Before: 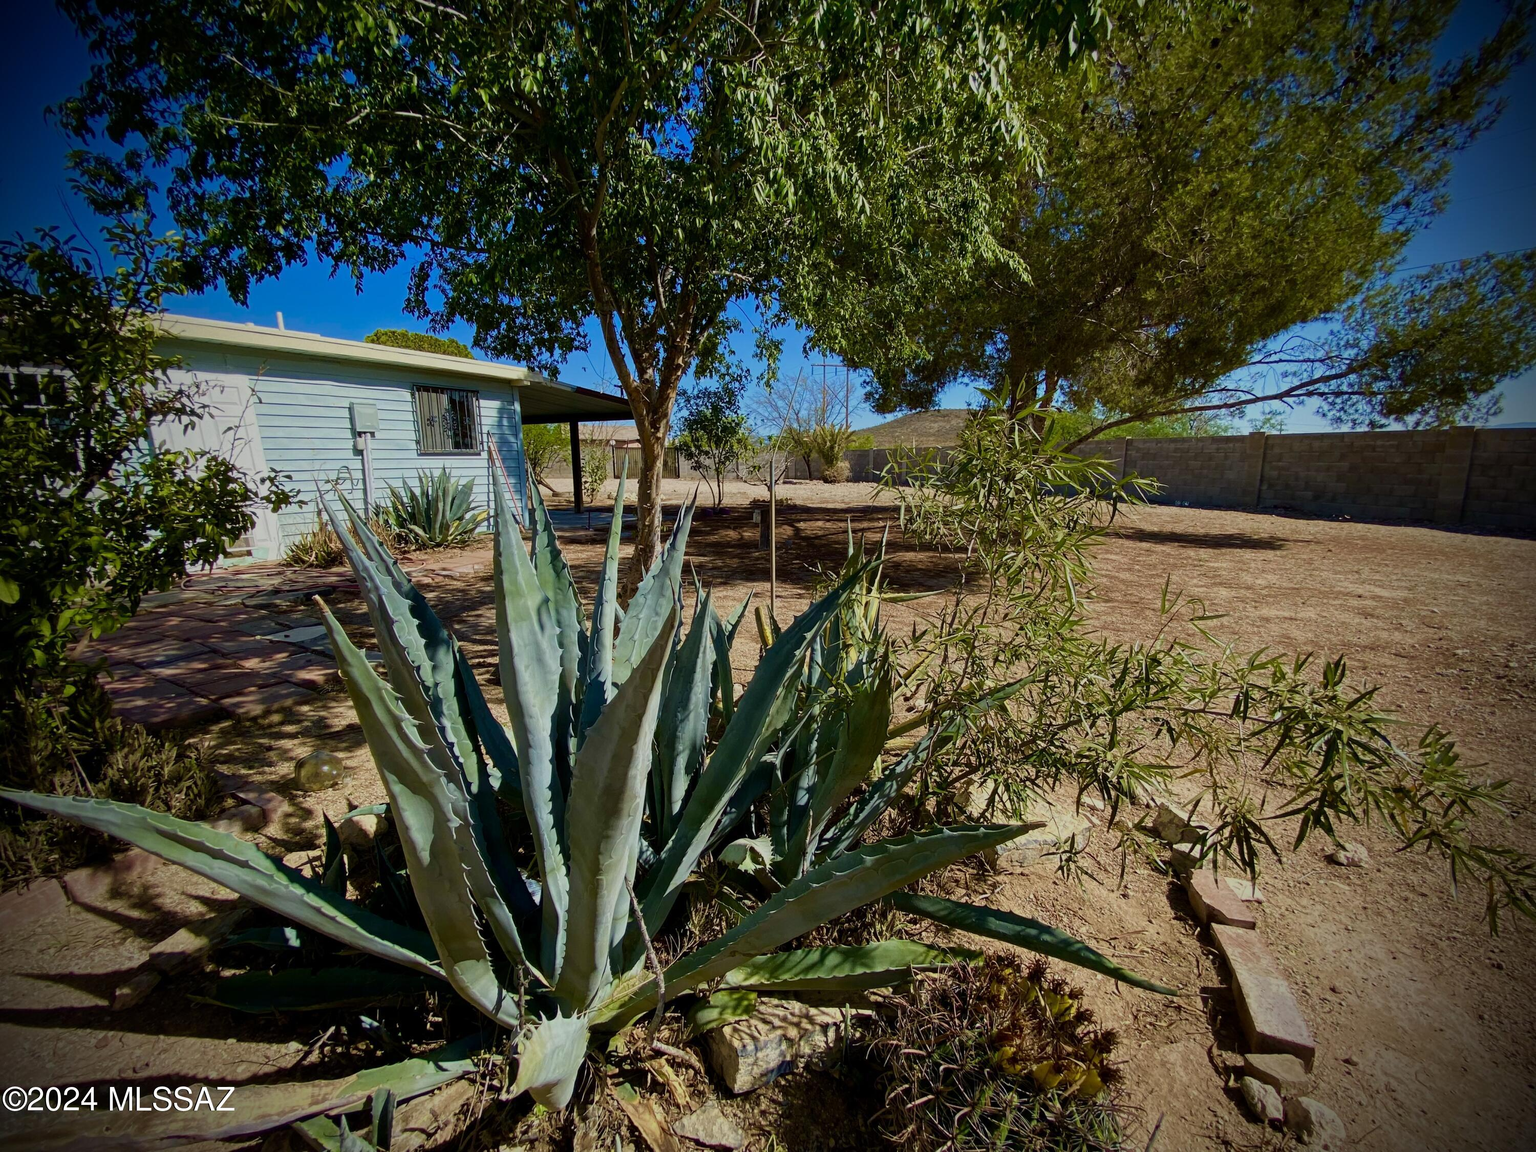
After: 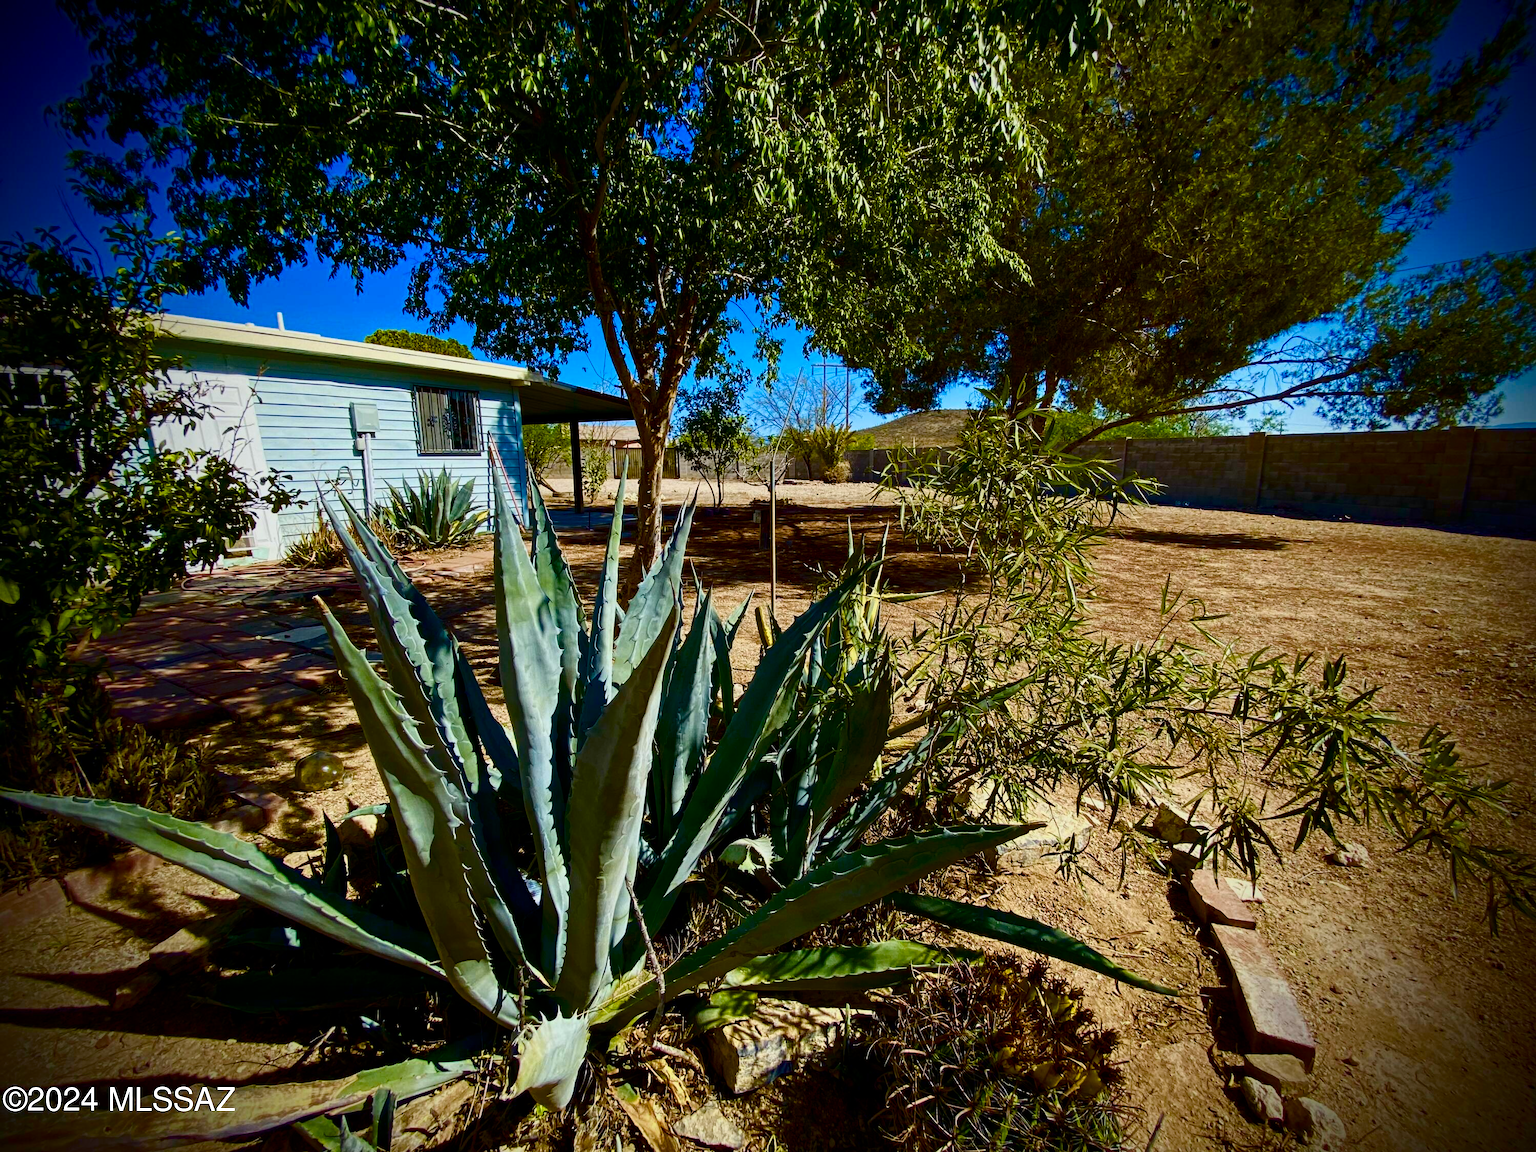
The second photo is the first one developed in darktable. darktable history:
white balance: red 0.986, blue 1.01
contrast brightness saturation: contrast 0.2, brightness -0.11, saturation 0.1
color contrast: green-magenta contrast 0.81
color balance rgb: perceptual saturation grading › global saturation 25%, perceptual saturation grading › highlights -50%, perceptual saturation grading › shadows 30%, perceptual brilliance grading › global brilliance 12%, global vibrance 20%
